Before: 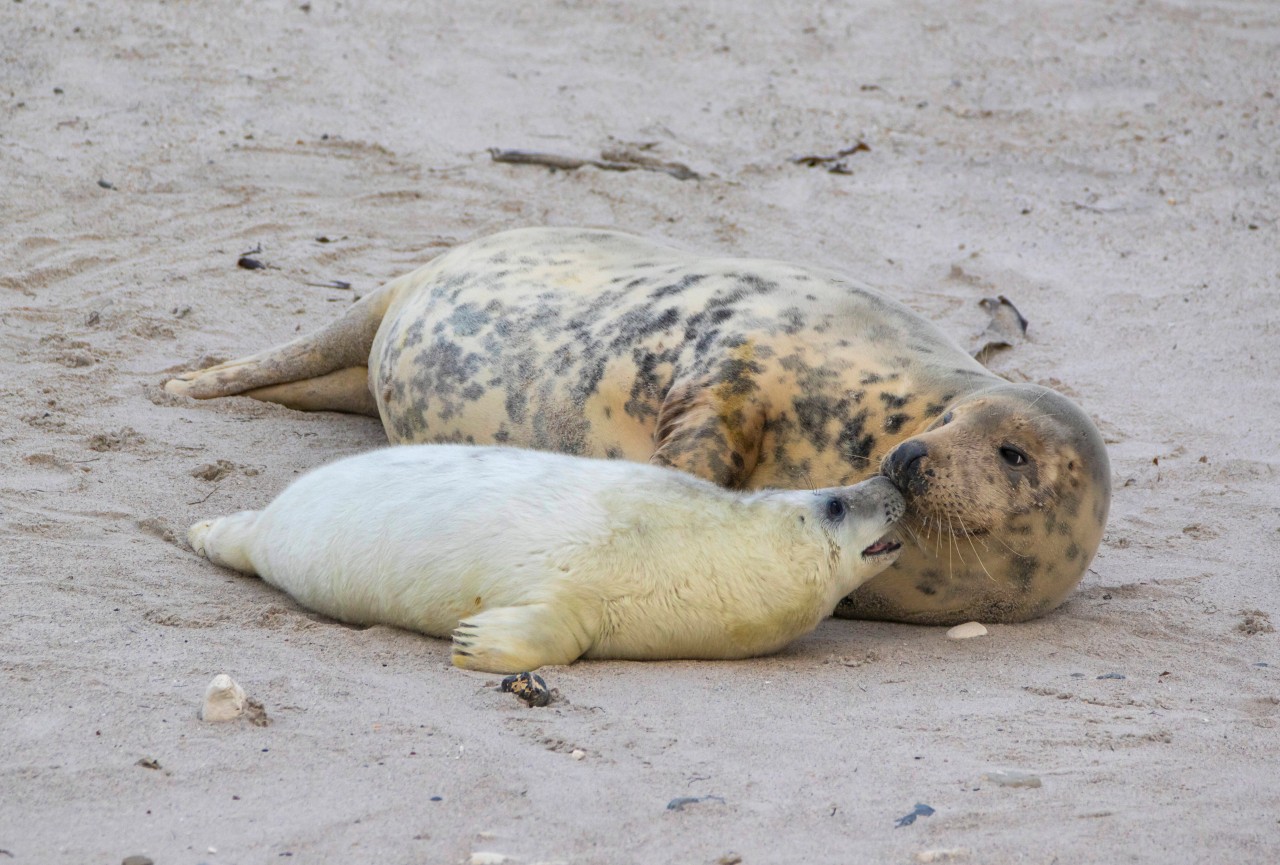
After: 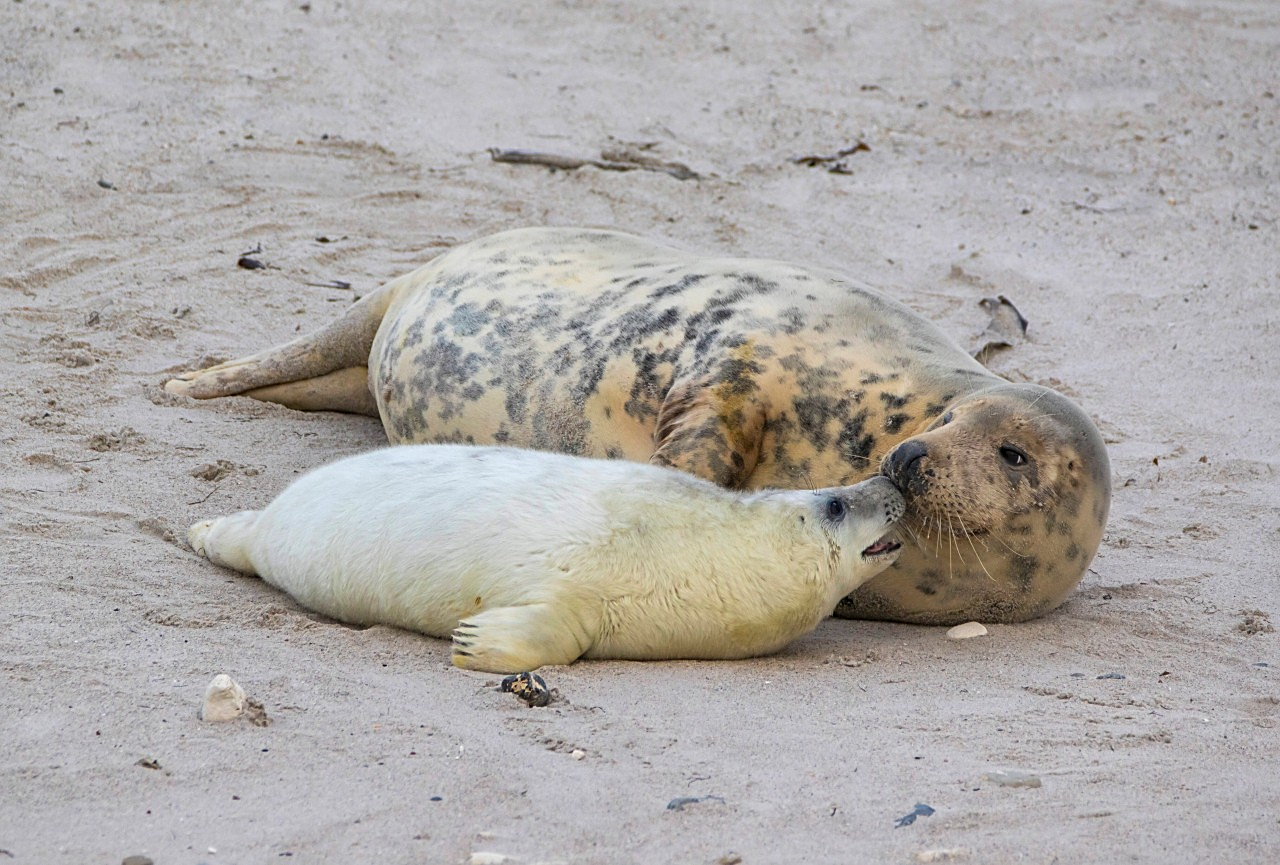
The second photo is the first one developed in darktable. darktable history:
sharpen: amount 0.558
